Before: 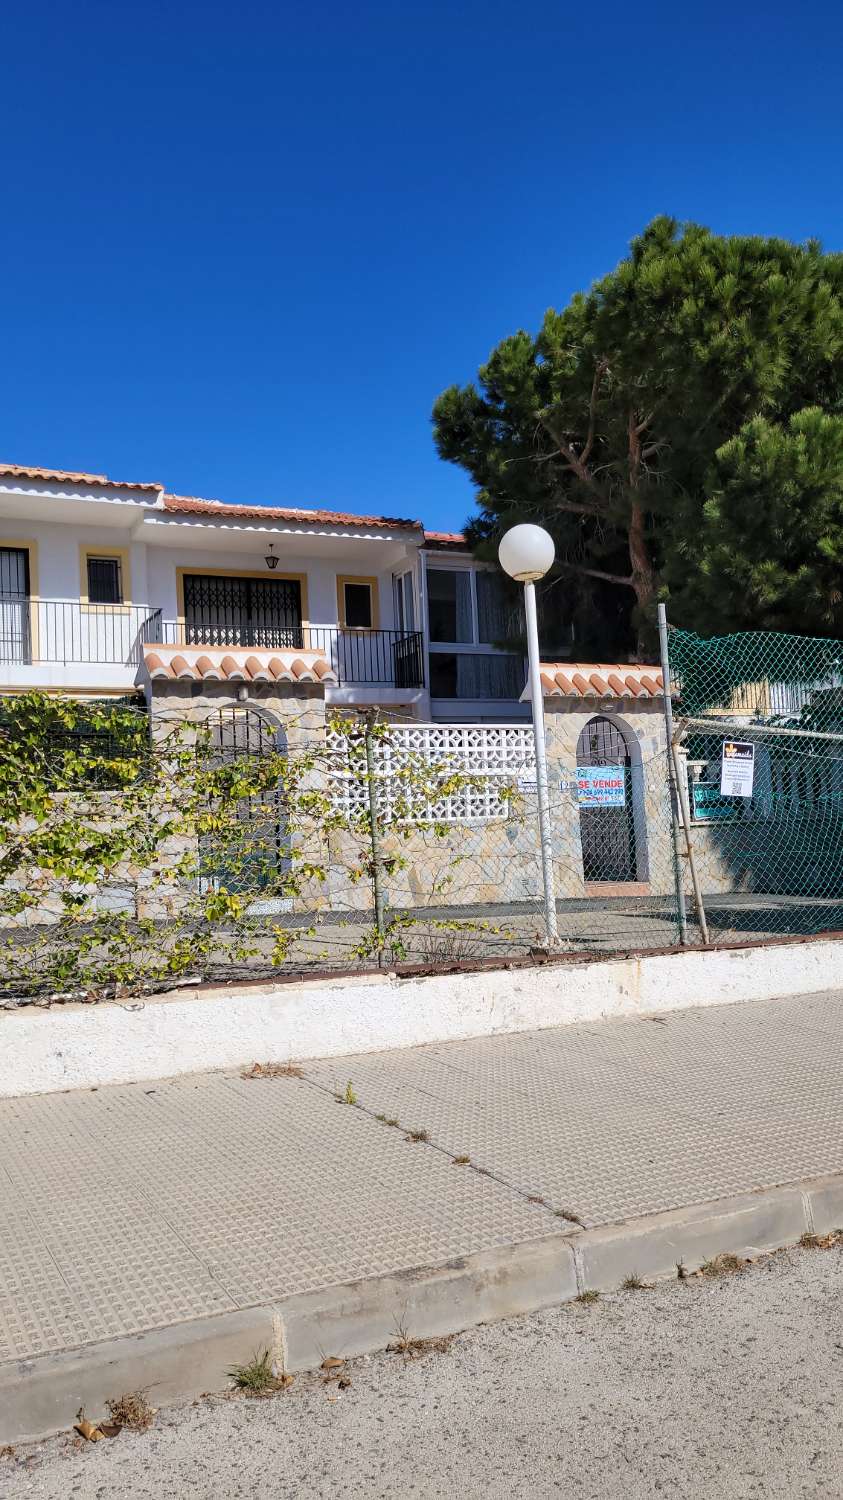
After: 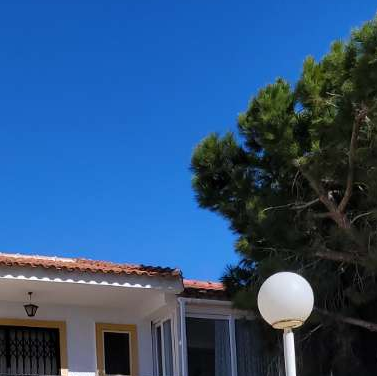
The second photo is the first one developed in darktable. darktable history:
tone equalizer: on, module defaults
crop: left 28.64%, top 16.832%, right 26.637%, bottom 58.055%
